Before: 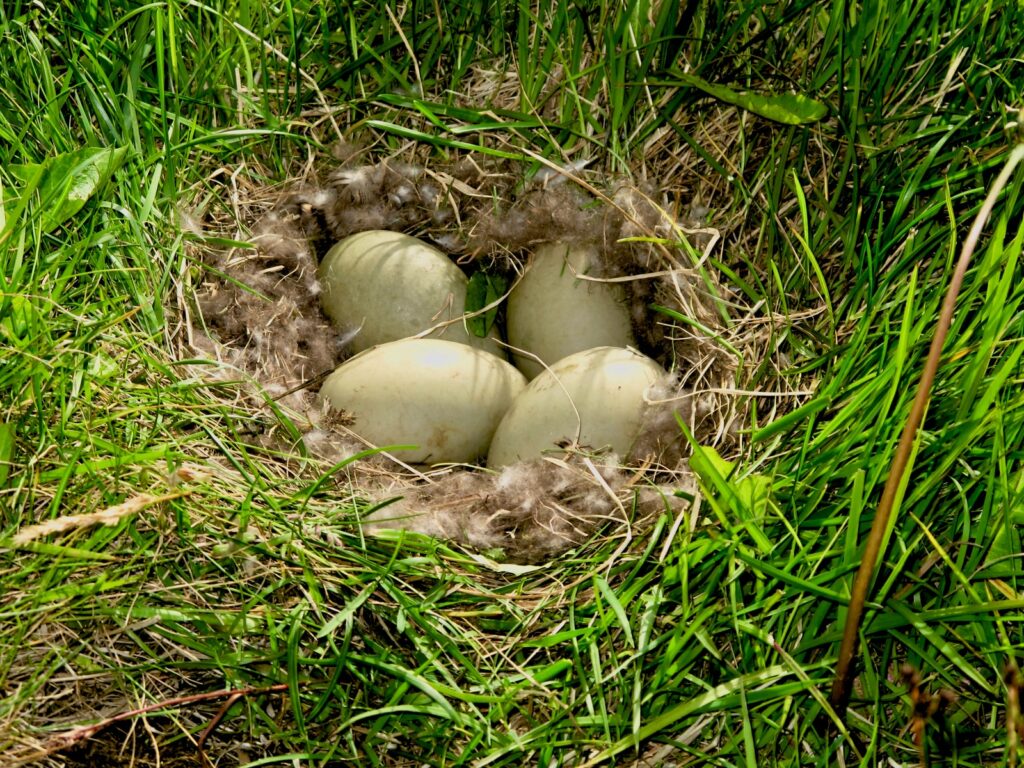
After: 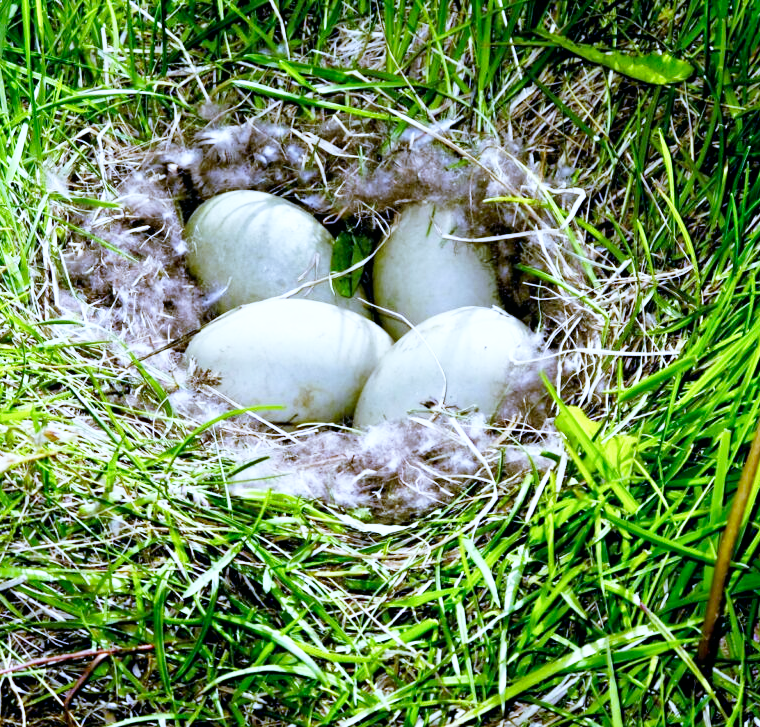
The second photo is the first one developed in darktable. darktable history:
white balance: red 0.98, blue 1.61
crop and rotate: left 13.15%, top 5.251%, right 12.609%
color balance: mode lift, gamma, gain (sRGB), lift [0.997, 0.979, 1.021, 1.011], gamma [1, 1.084, 0.916, 0.998], gain [1, 0.87, 1.13, 1.101], contrast 4.55%, contrast fulcrum 38.24%, output saturation 104.09%
base curve: curves: ch0 [(0, 0) (0.005, 0.002) (0.15, 0.3) (0.4, 0.7) (0.75, 0.95) (1, 1)], preserve colors none
